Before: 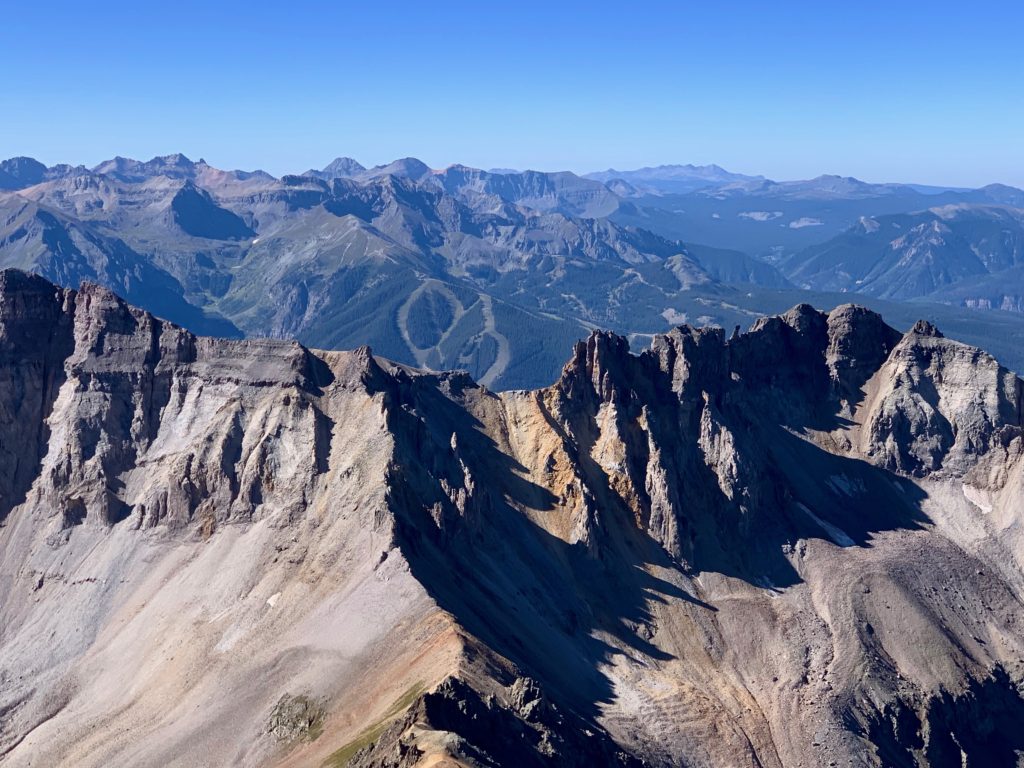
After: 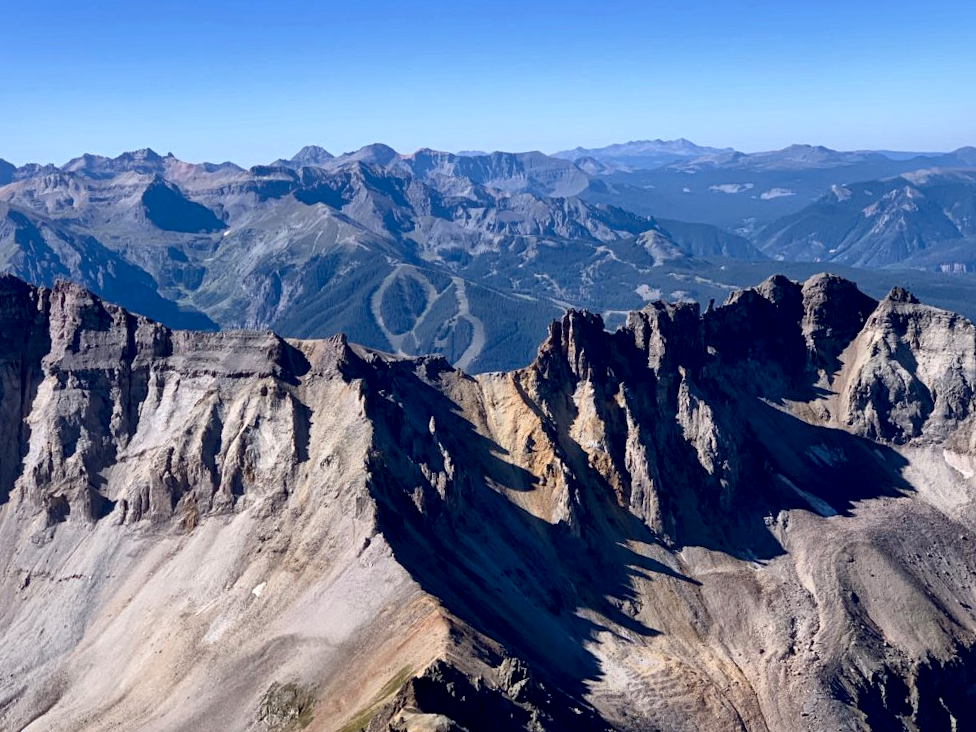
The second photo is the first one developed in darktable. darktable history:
rotate and perspective: rotation -2.12°, lens shift (vertical) 0.009, lens shift (horizontal) -0.008, automatic cropping original format, crop left 0.036, crop right 0.964, crop top 0.05, crop bottom 0.959
local contrast: mode bilateral grid, contrast 20, coarseness 50, detail 150%, midtone range 0.2
